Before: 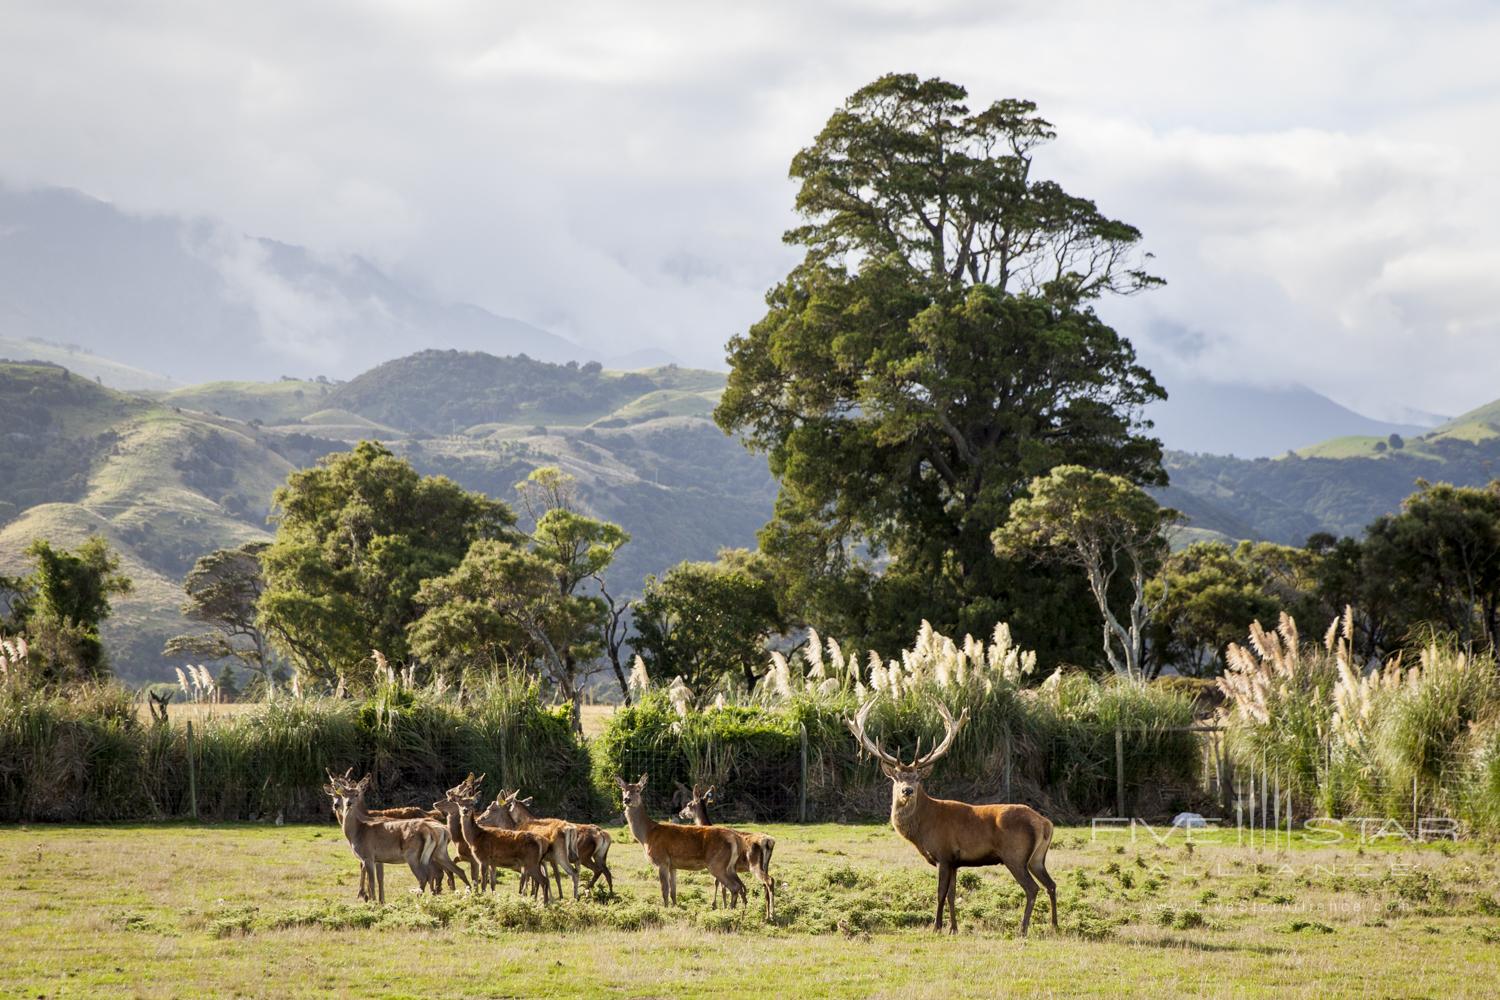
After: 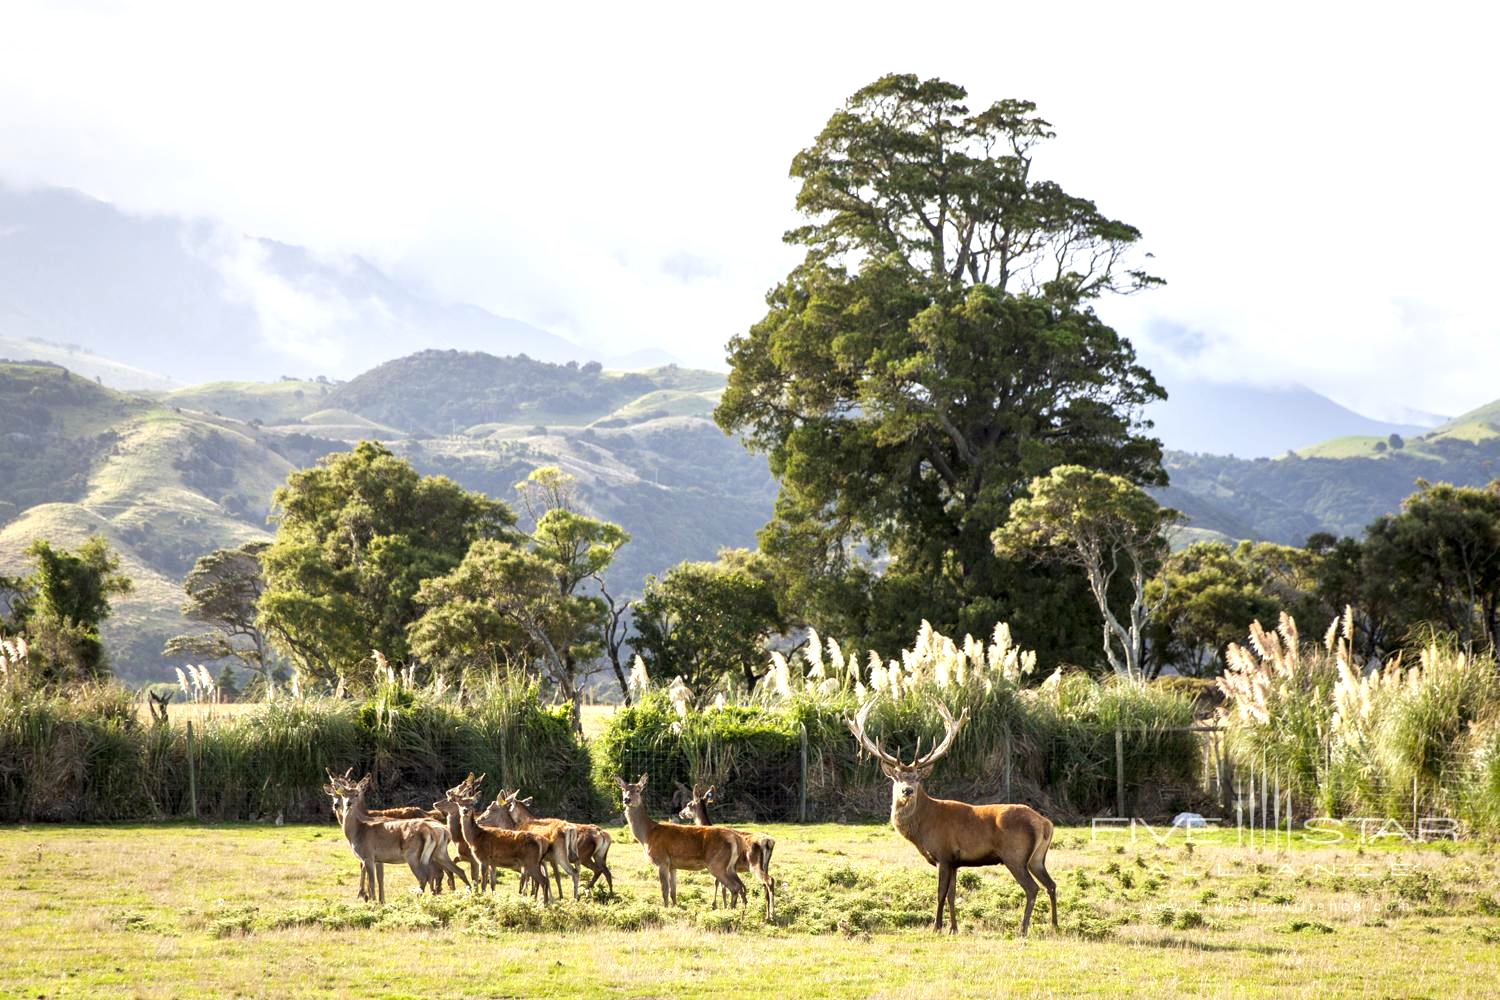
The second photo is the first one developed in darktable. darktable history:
exposure: exposure 0.645 EV, compensate exposure bias true, compensate highlight preservation false
